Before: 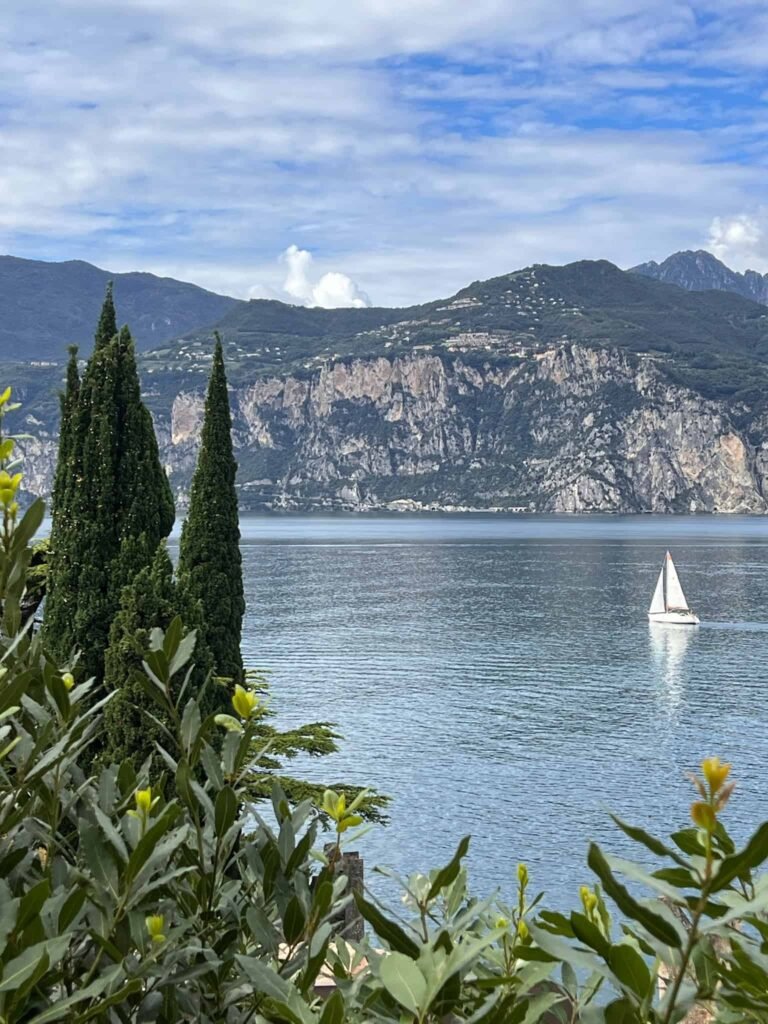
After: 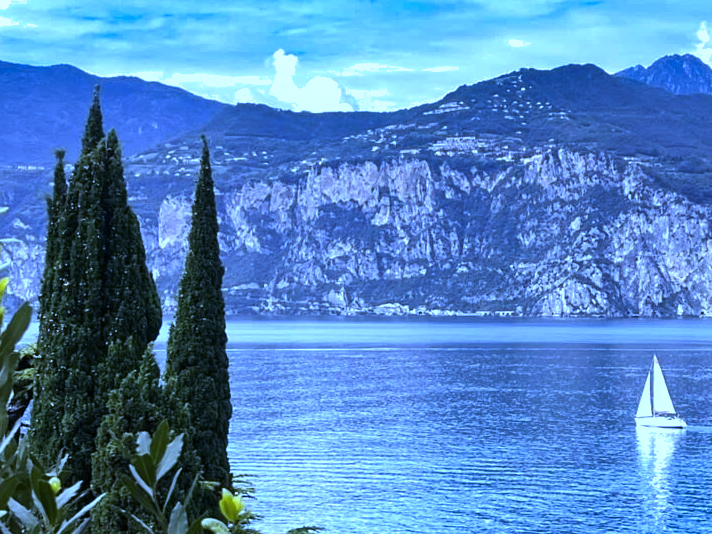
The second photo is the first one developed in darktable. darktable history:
white balance: red 0.766, blue 1.537
tone equalizer: -8 EV -0.417 EV, -7 EV -0.389 EV, -6 EV -0.333 EV, -5 EV -0.222 EV, -3 EV 0.222 EV, -2 EV 0.333 EV, -1 EV 0.389 EV, +0 EV 0.417 EV, edges refinement/feathering 500, mask exposure compensation -1.57 EV, preserve details no
shadows and highlights: radius 108.52, shadows 23.73, highlights -59.32, low approximation 0.01, soften with gaussian
crop: left 1.744%, top 19.225%, right 5.069%, bottom 28.357%
